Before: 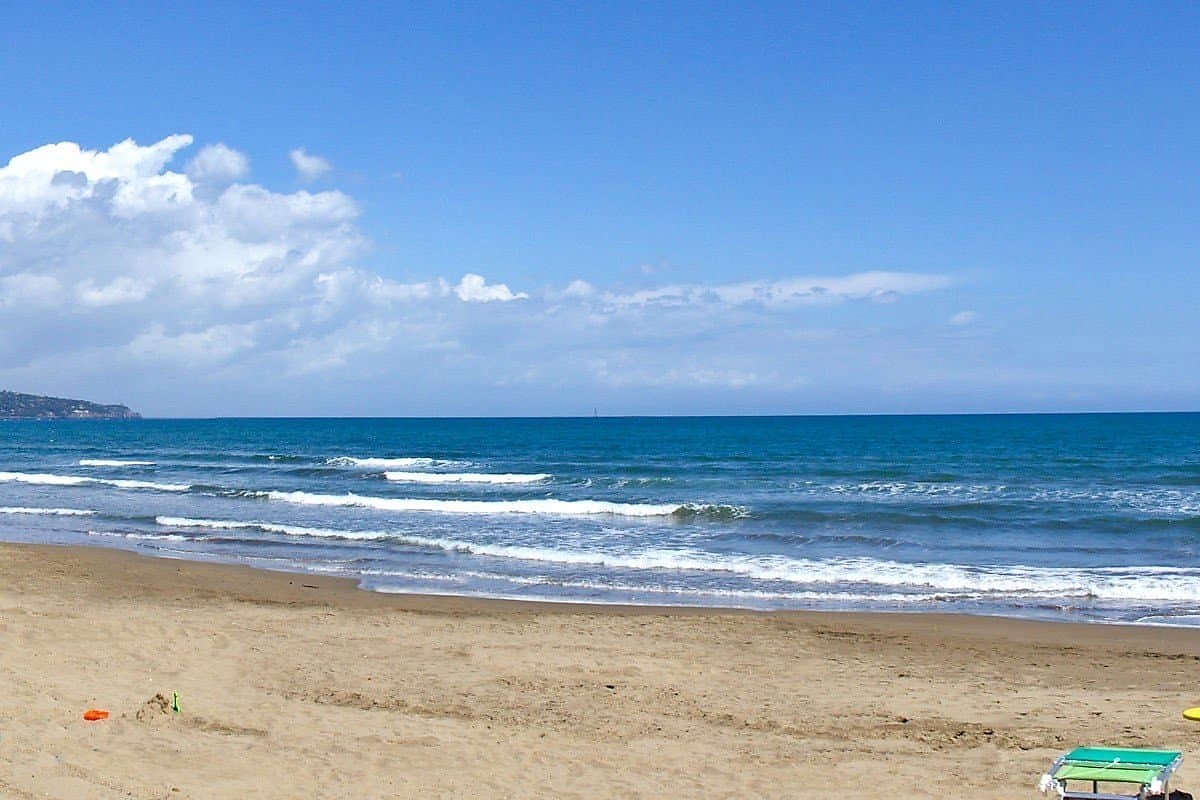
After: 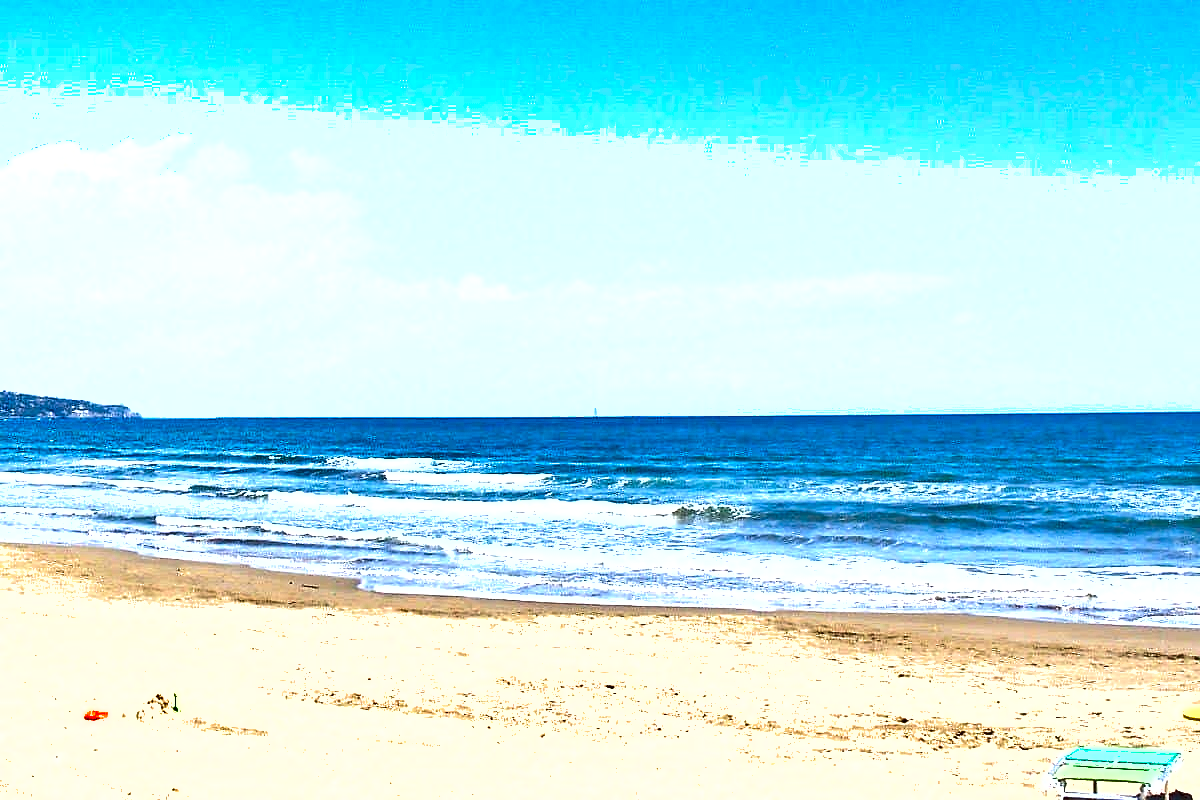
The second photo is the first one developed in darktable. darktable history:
shadows and highlights: low approximation 0.01, soften with gaussian
exposure: black level correction 0, exposure 1.6 EV, compensate exposure bias true, compensate highlight preservation false
local contrast: highlights 100%, shadows 100%, detail 120%, midtone range 0.2
